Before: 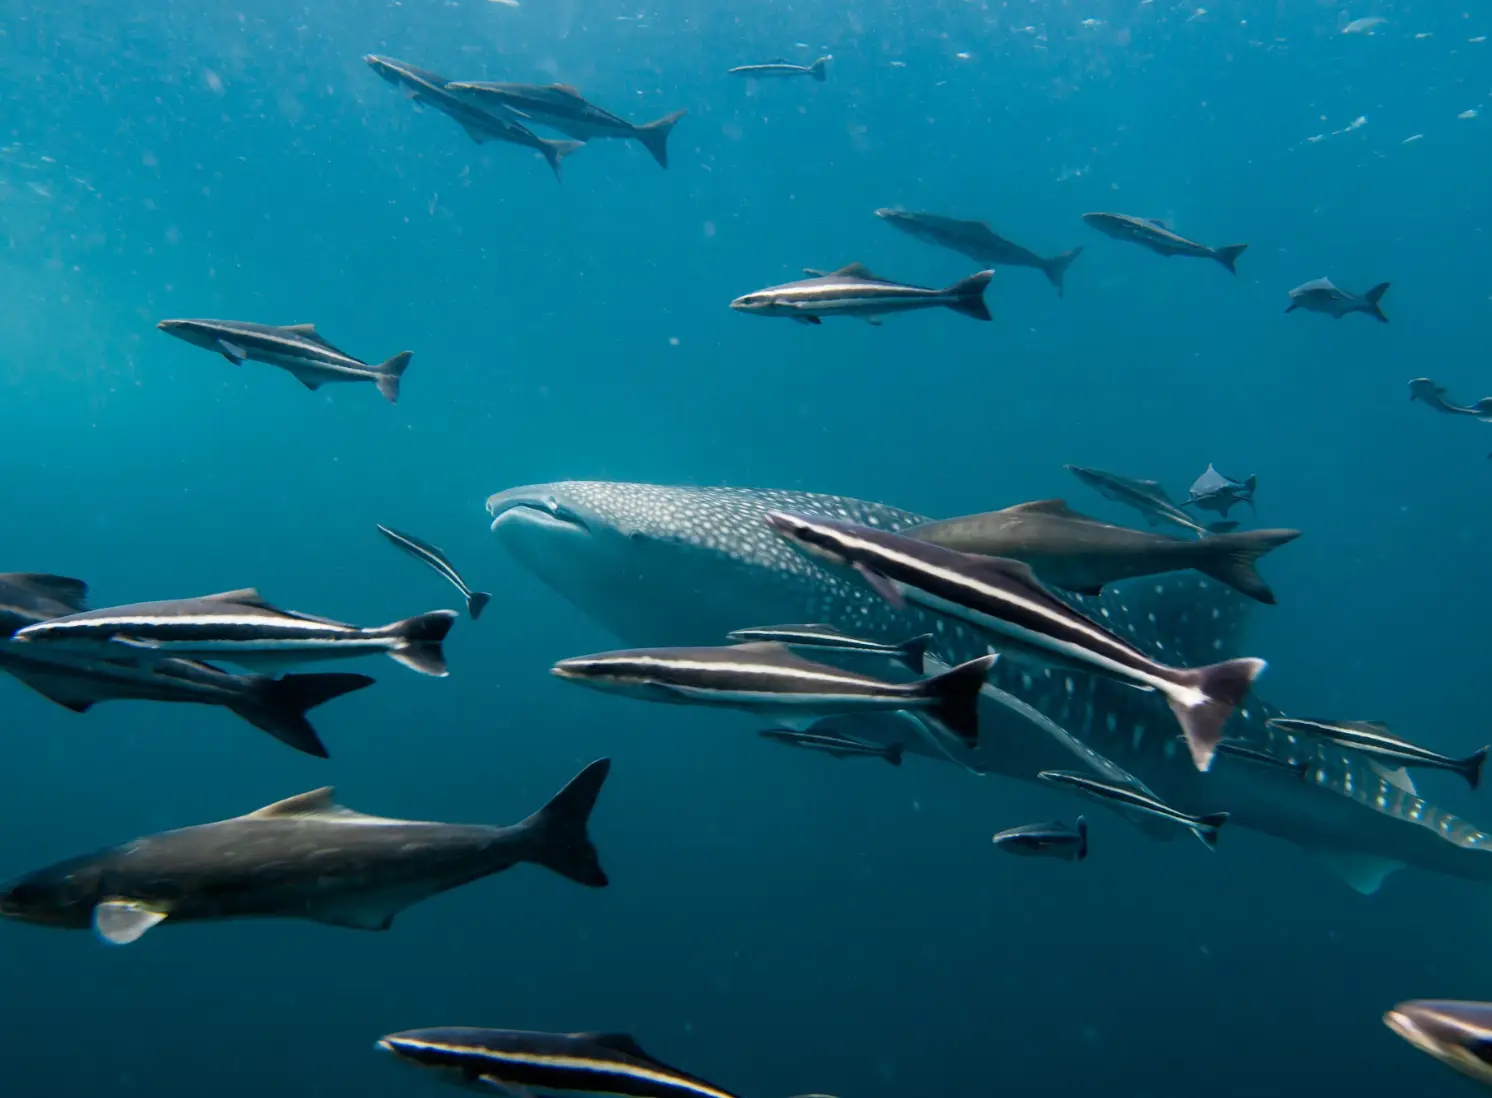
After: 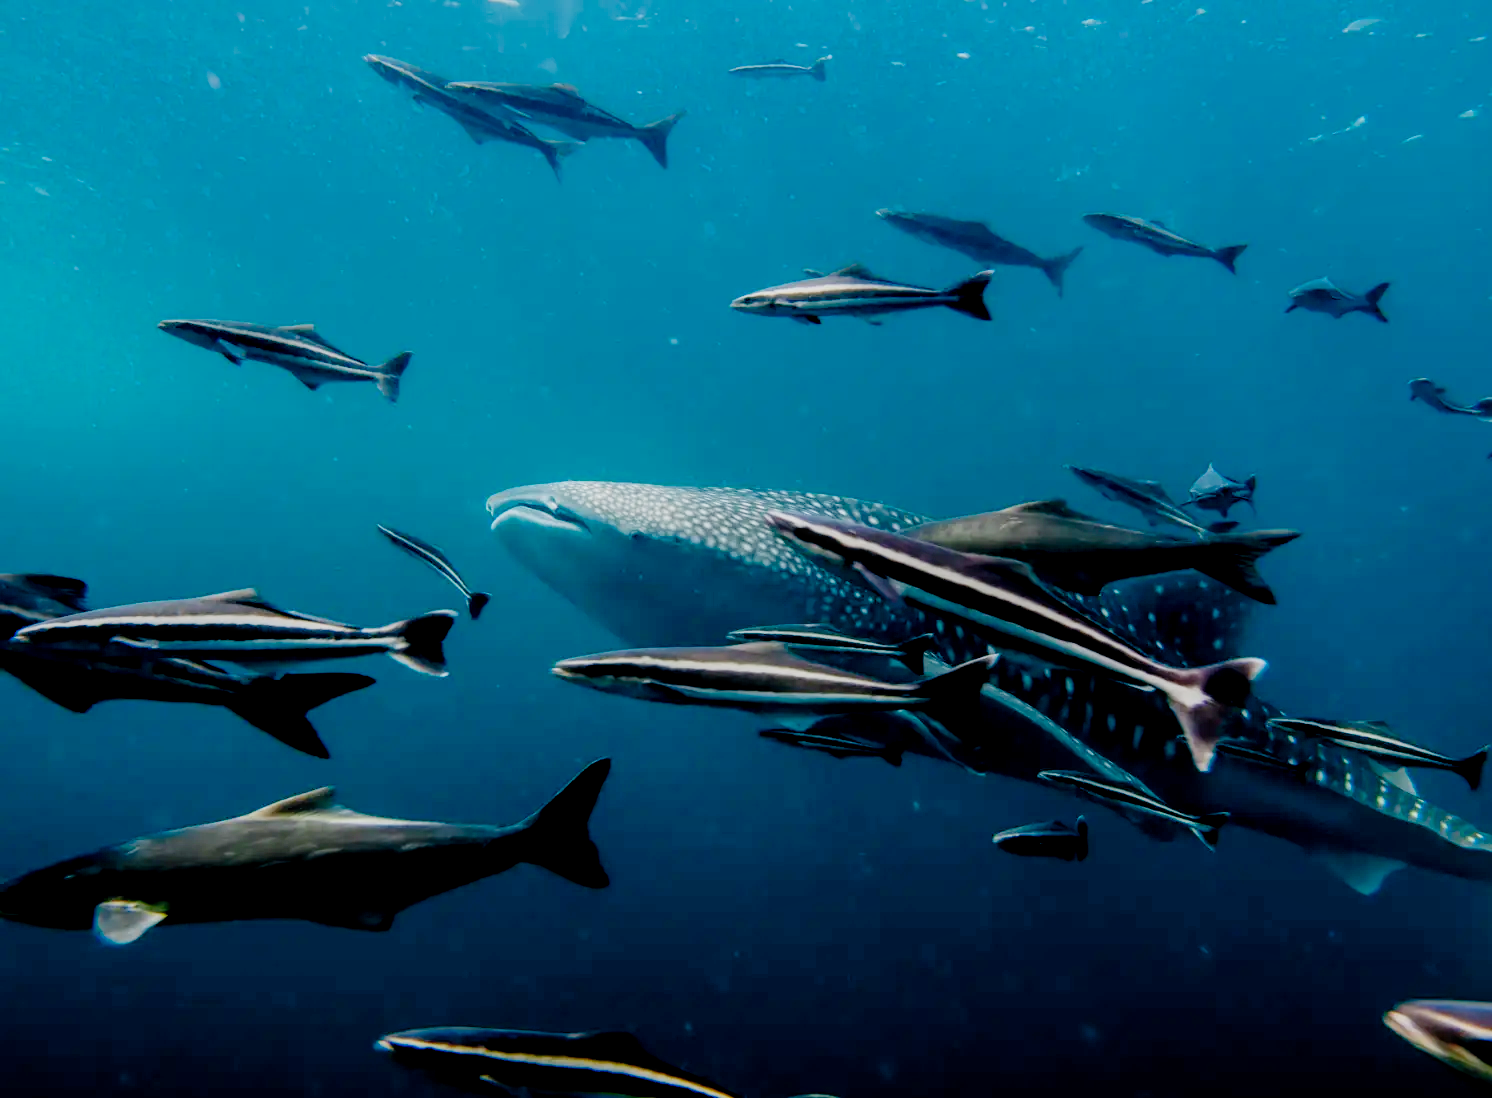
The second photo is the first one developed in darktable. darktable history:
local contrast: on, module defaults
filmic rgb: black relative exposure -4.41 EV, white relative exposure 5.02 EV, hardness 2.22, latitude 39.7%, contrast 1.153, highlights saturation mix 10.07%, shadows ↔ highlights balance 1.07%, preserve chrominance no, color science v5 (2021)
